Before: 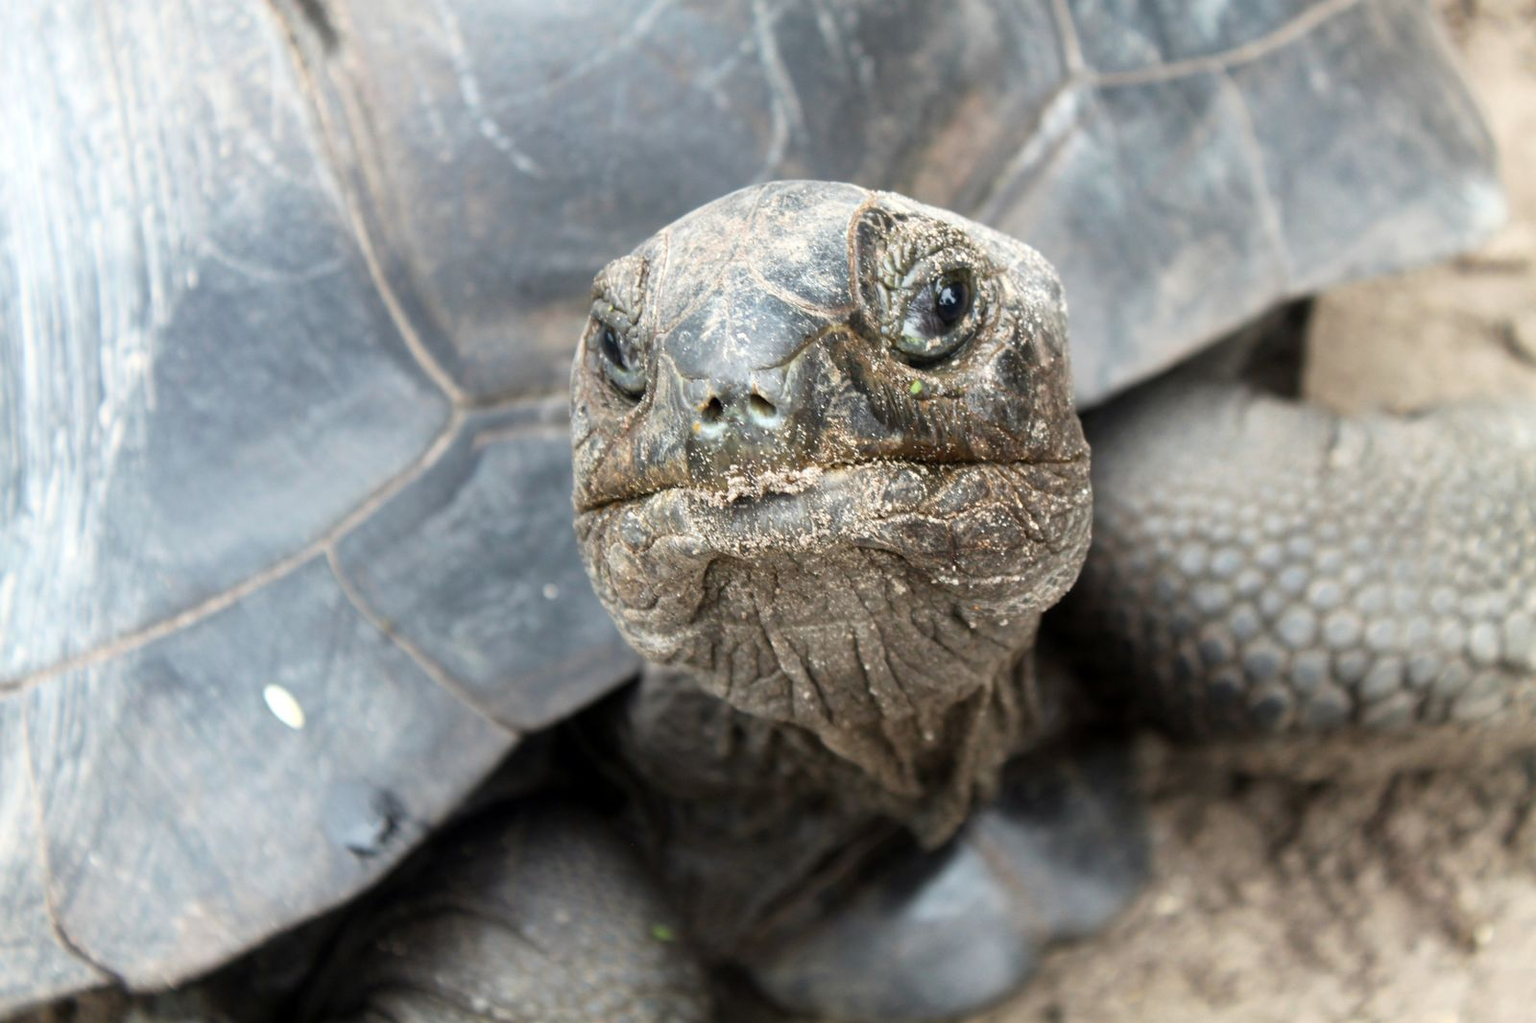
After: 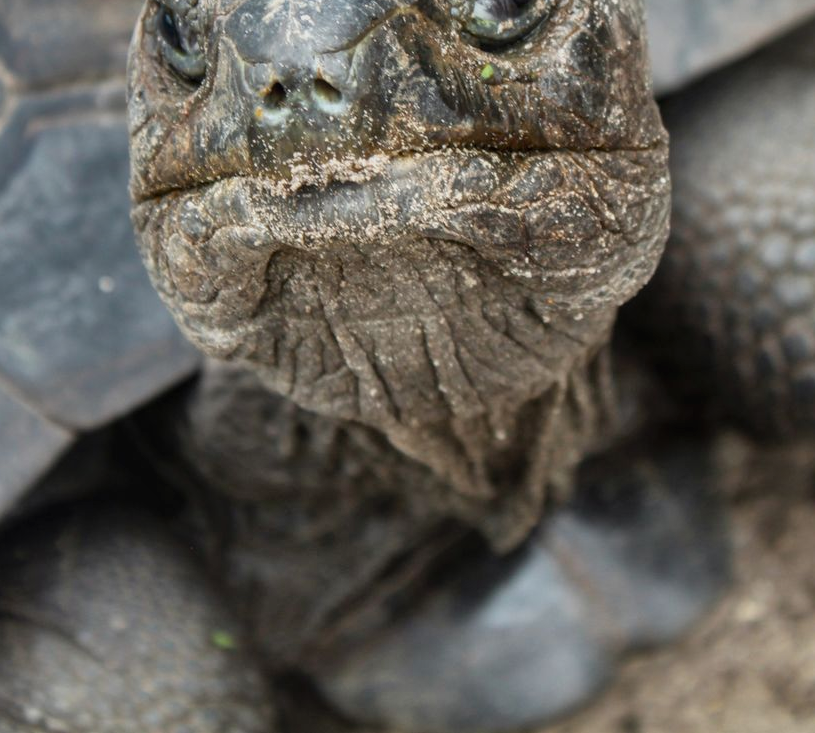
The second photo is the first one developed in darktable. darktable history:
exposure: exposure 0.02 EV, compensate highlight preservation false
crop and rotate: left 29.237%, top 31.152%, right 19.807%
contrast brightness saturation: contrast -0.11
rotate and perspective: crop left 0, crop top 0
shadows and highlights: shadows 80.73, white point adjustment -9.07, highlights -61.46, soften with gaussian
local contrast: detail 130%
